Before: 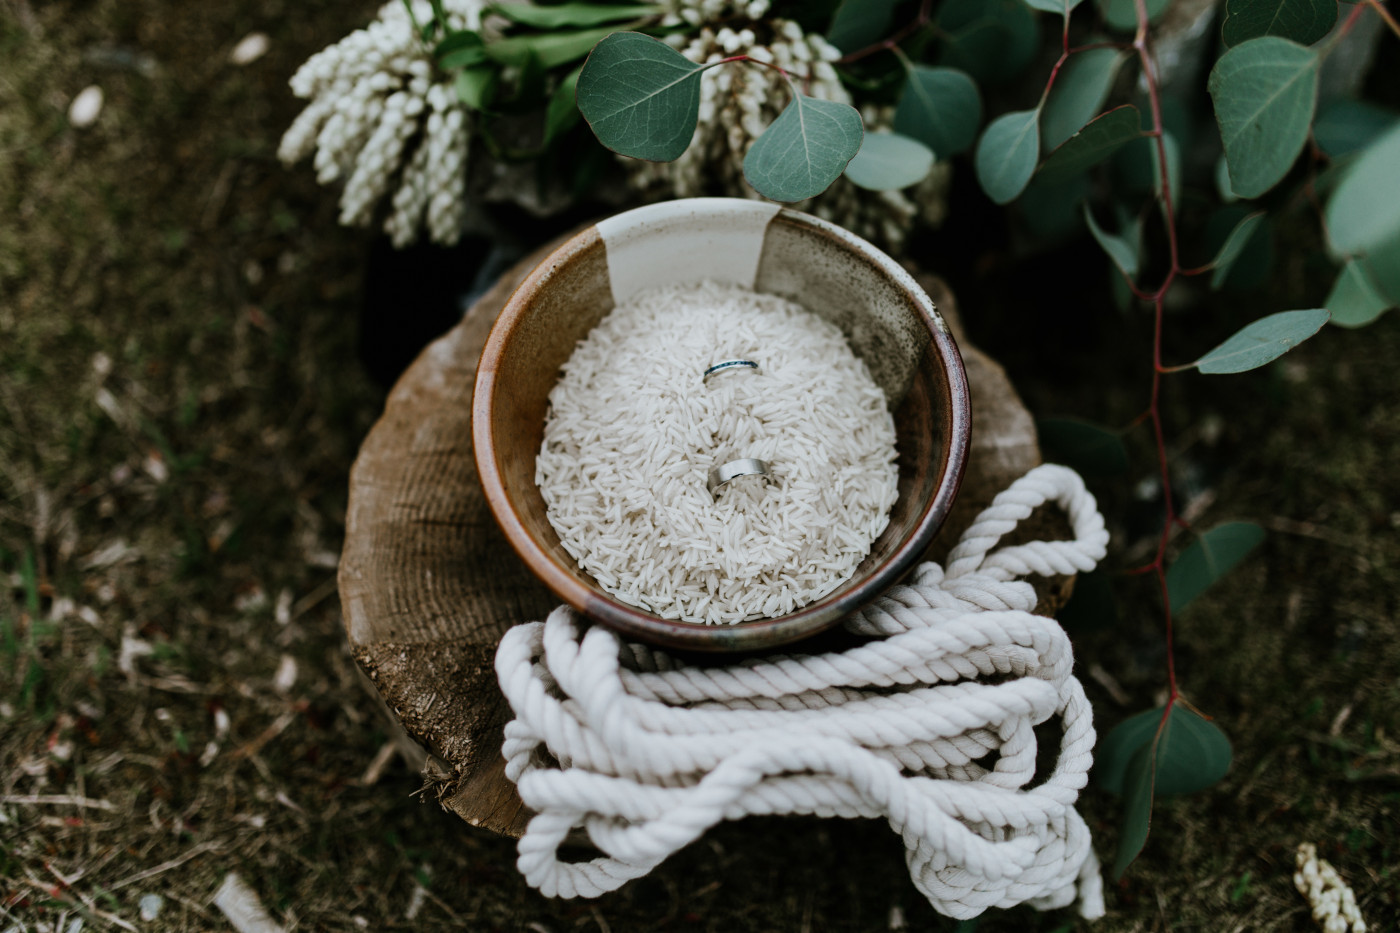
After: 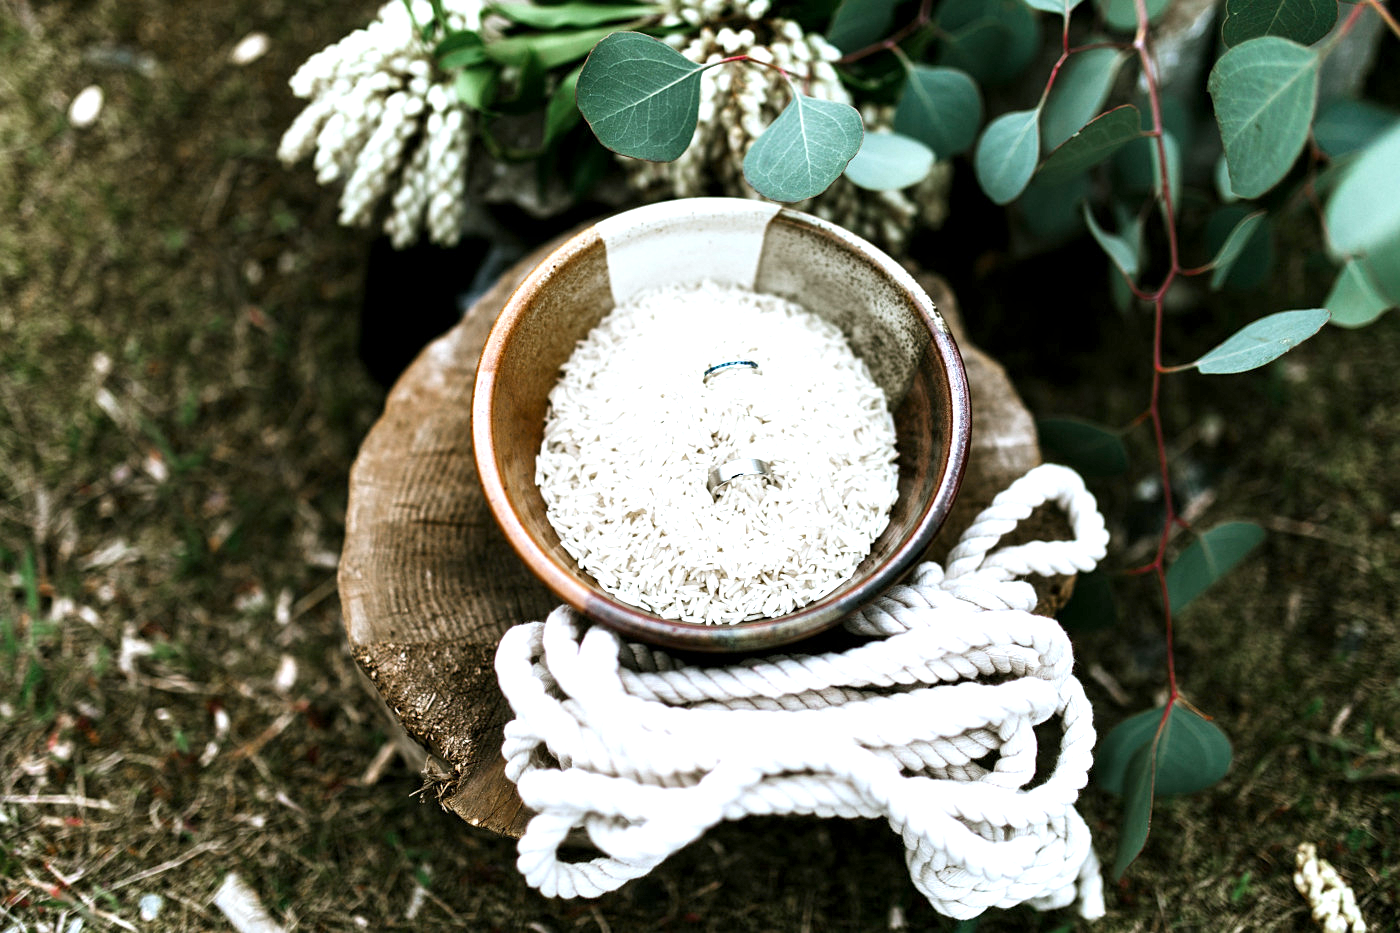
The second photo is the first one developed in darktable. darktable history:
exposure: black level correction 0.001, exposure 1.398 EV, compensate exposure bias true, compensate highlight preservation false
sharpen: radius 1.272, amount 0.305, threshold 0
white balance: red 0.976, blue 1.04
